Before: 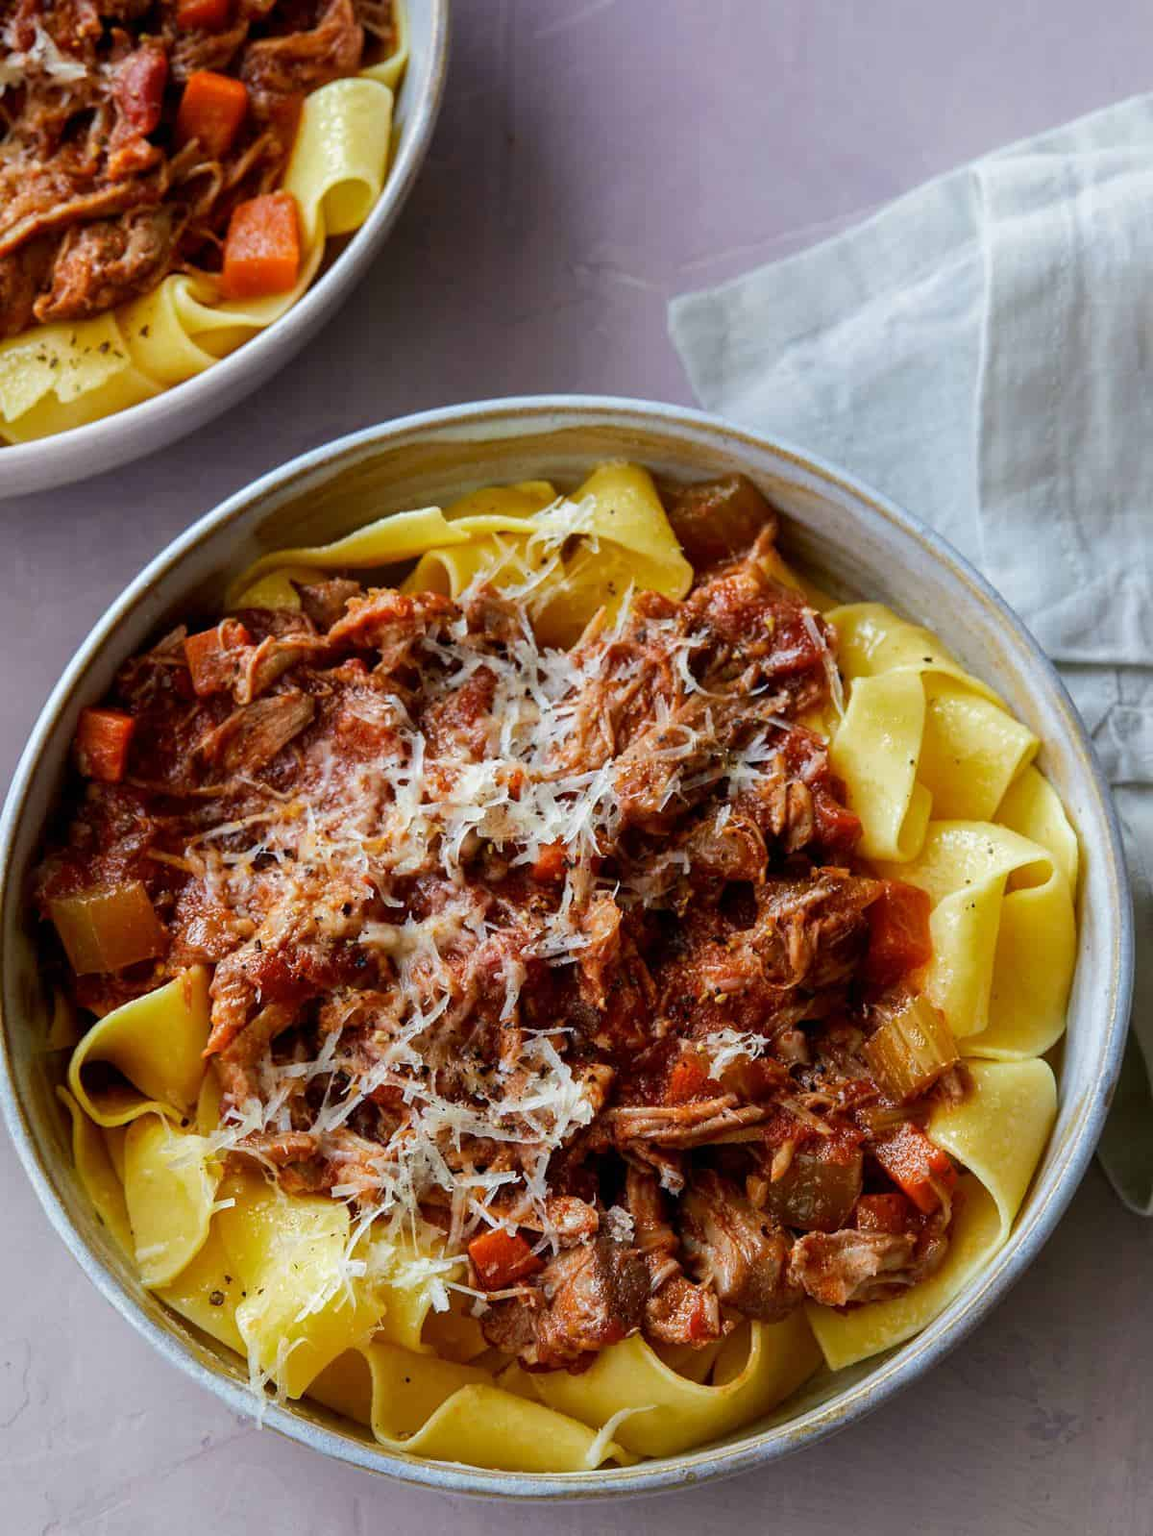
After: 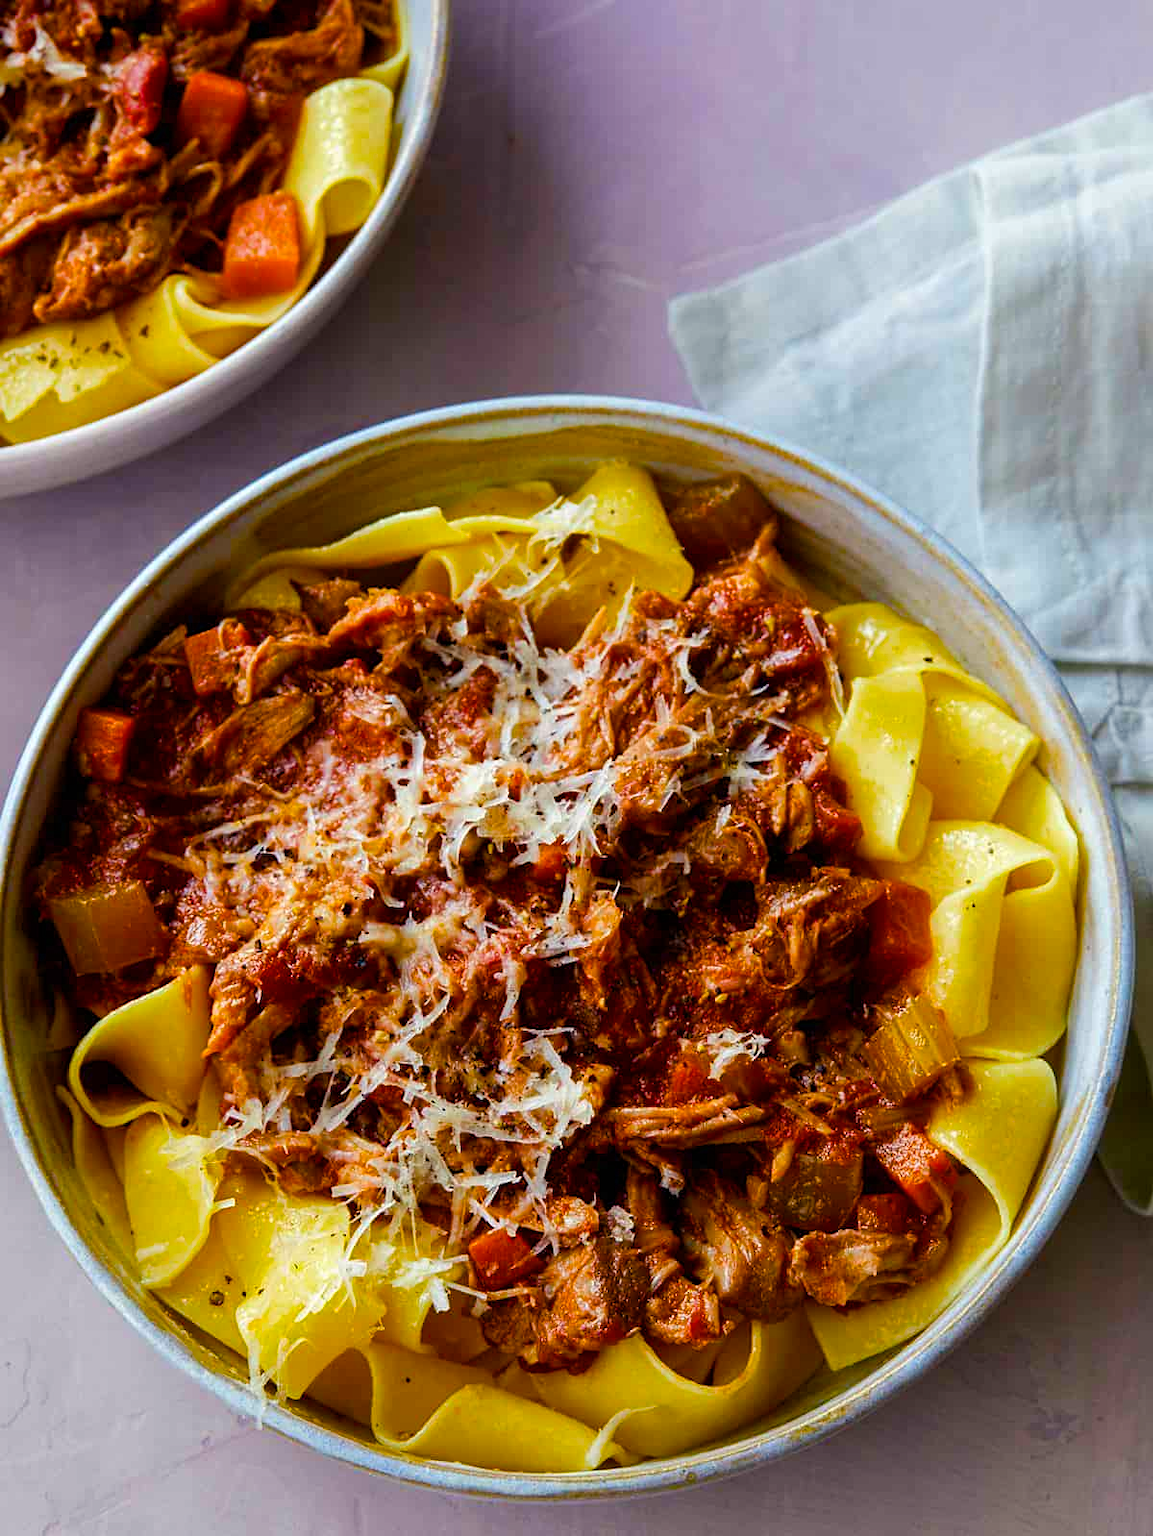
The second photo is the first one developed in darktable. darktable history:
sharpen: amount 0.202
color balance rgb: highlights gain › luminance 6.542%, highlights gain › chroma 1.213%, highlights gain › hue 87.08°, linear chroma grading › shadows -29.726%, linear chroma grading › global chroma 34.451%, perceptual saturation grading › global saturation 23.602%, perceptual saturation grading › highlights -23.794%, perceptual saturation grading › mid-tones 23.932%, perceptual saturation grading › shadows 39.264%
